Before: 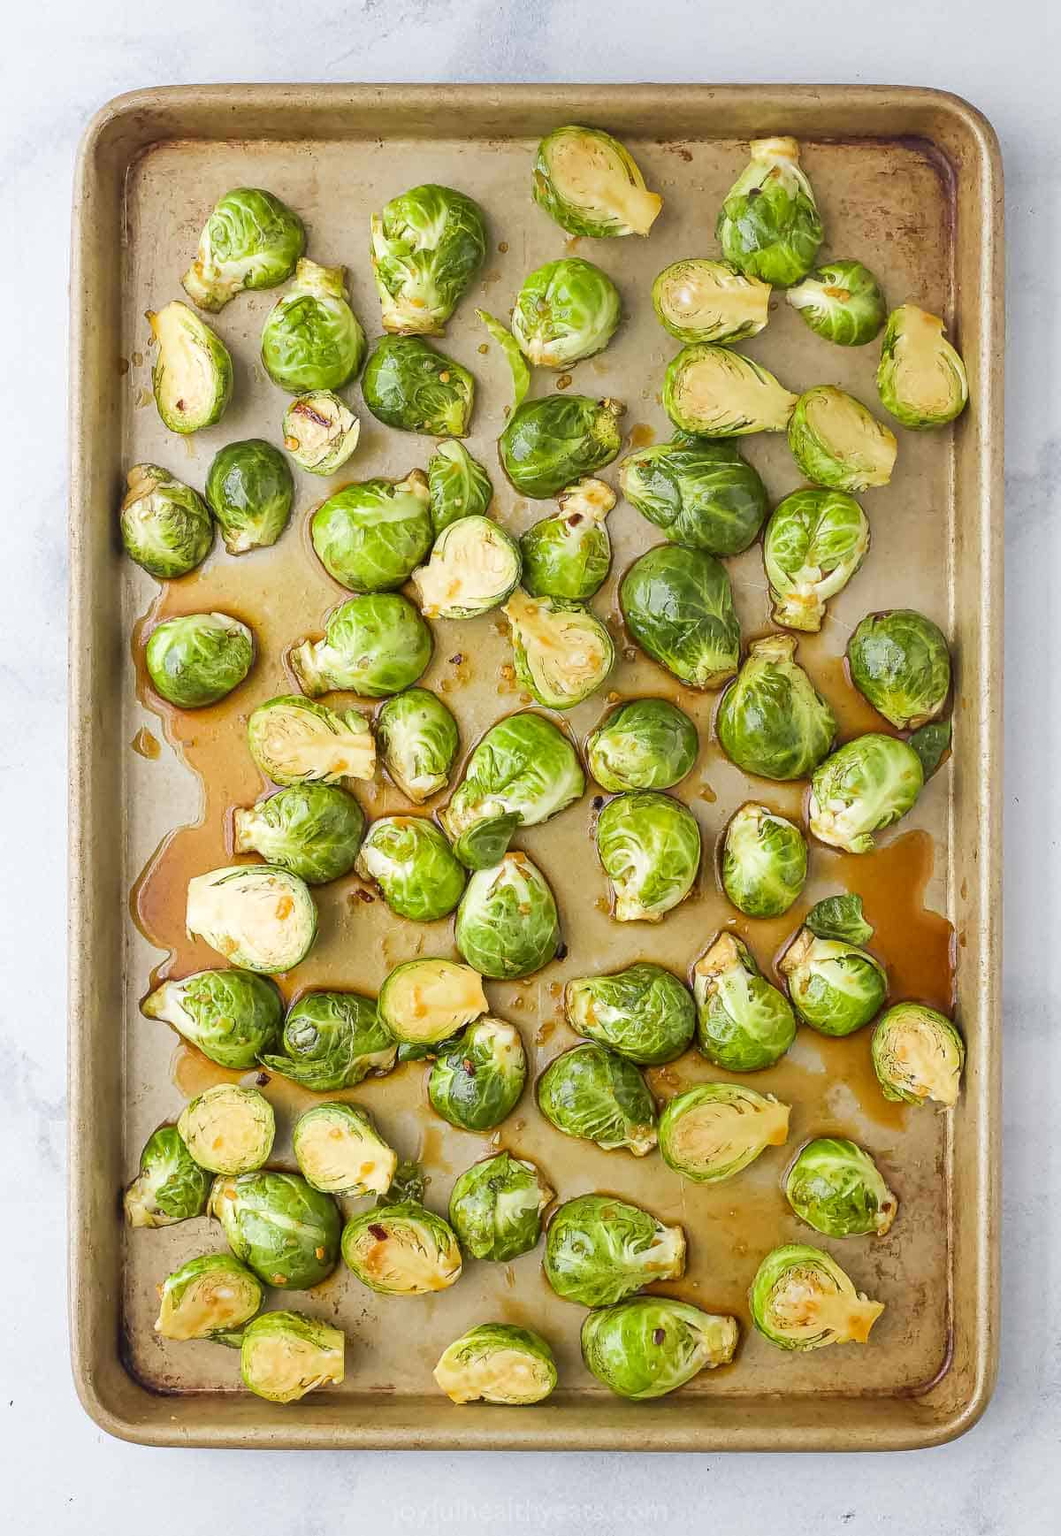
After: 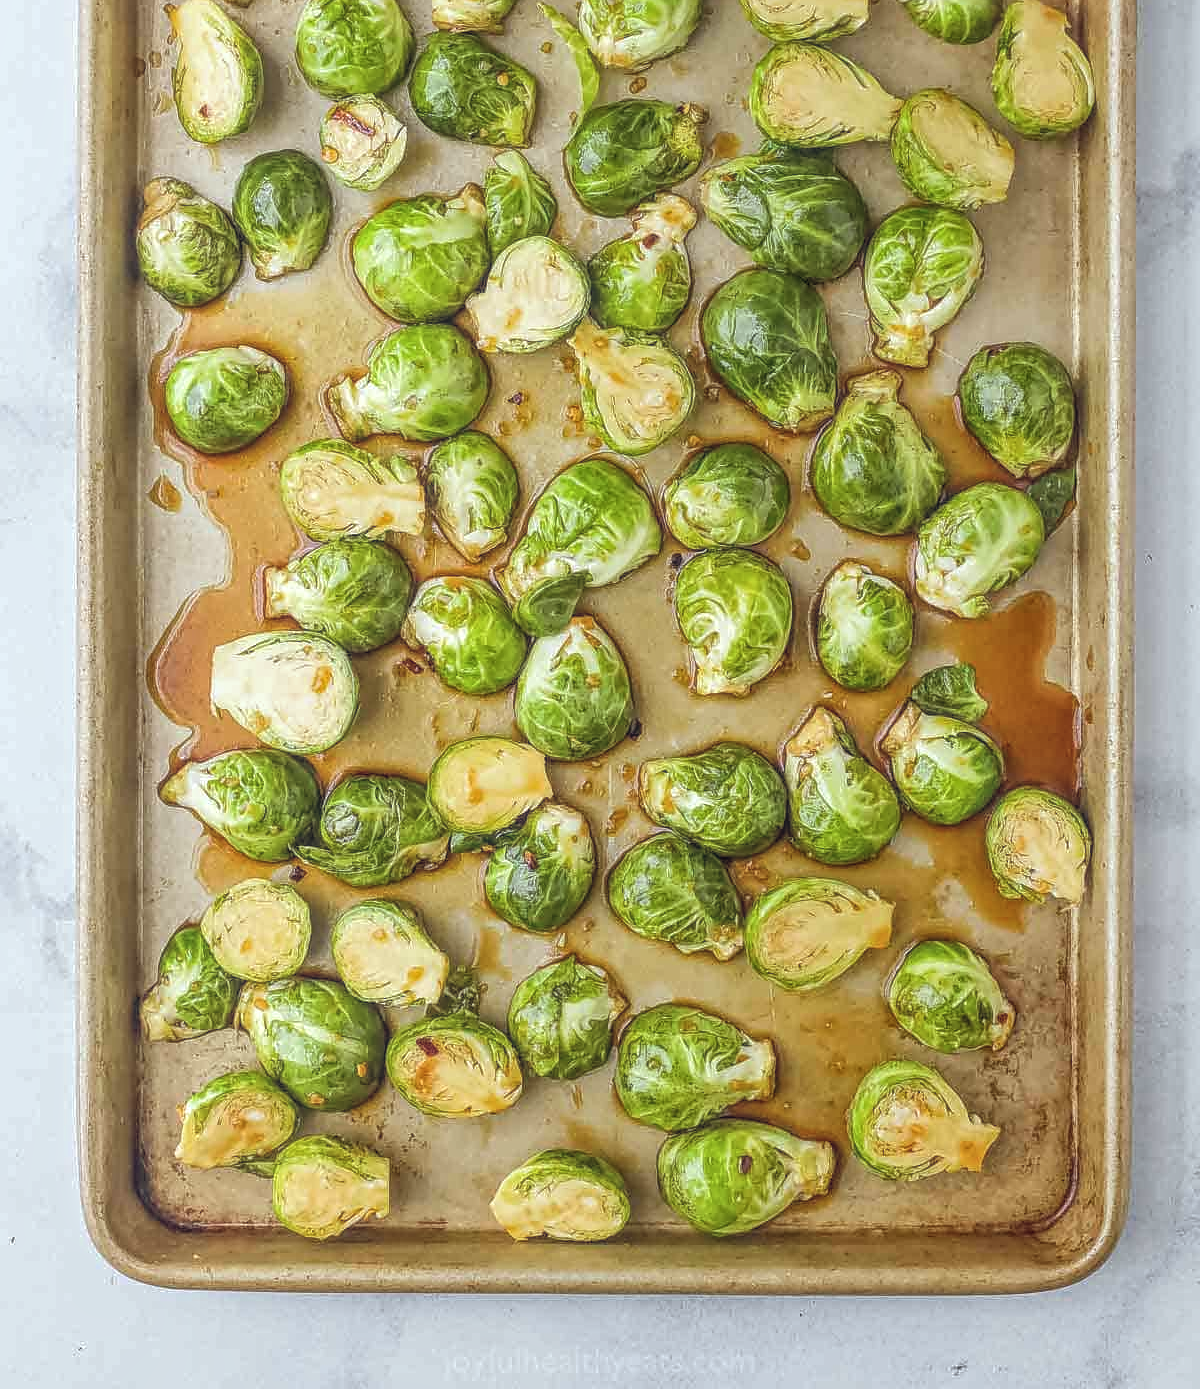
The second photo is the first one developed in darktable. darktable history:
crop and rotate: top 19.998%
sharpen: radius 1.559, amount 0.373, threshold 1.271
color correction: highlights a* -2.73, highlights b* -2.09, shadows a* 2.41, shadows b* 2.73
color balance rgb: shadows lift › chroma 3.88%, shadows lift › hue 88.52°, power › hue 214.65°, global offset › chroma 0.1%, global offset › hue 252.4°, contrast 4.45%
exposure: exposure -0.177 EV, compensate highlight preservation false
color zones: curves: ch0 [(0, 0.5) (0.143, 0.5) (0.286, 0.5) (0.429, 0.5) (0.571, 0.5) (0.714, 0.476) (0.857, 0.5) (1, 0.5)]; ch2 [(0, 0.5) (0.143, 0.5) (0.286, 0.5) (0.429, 0.5) (0.571, 0.5) (0.714, 0.487) (0.857, 0.5) (1, 0.5)]
local contrast: highlights 66%, shadows 33%, detail 166%, midtone range 0.2
